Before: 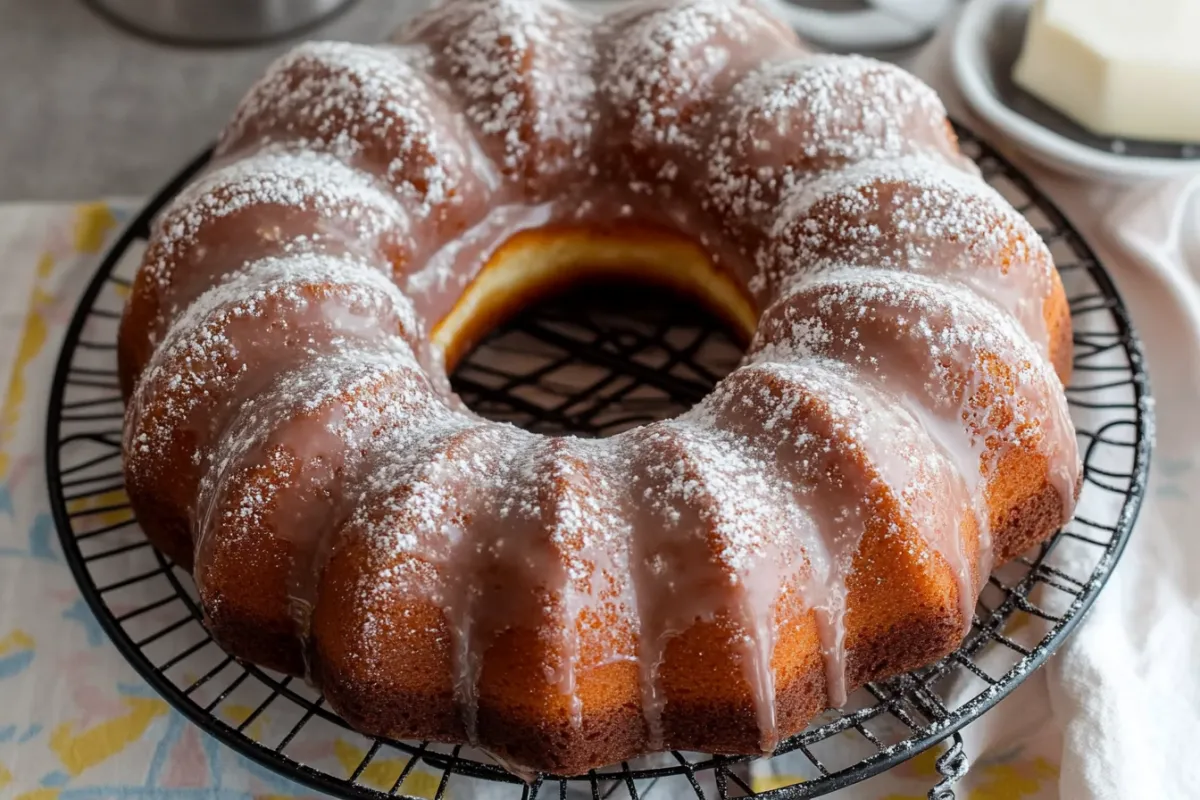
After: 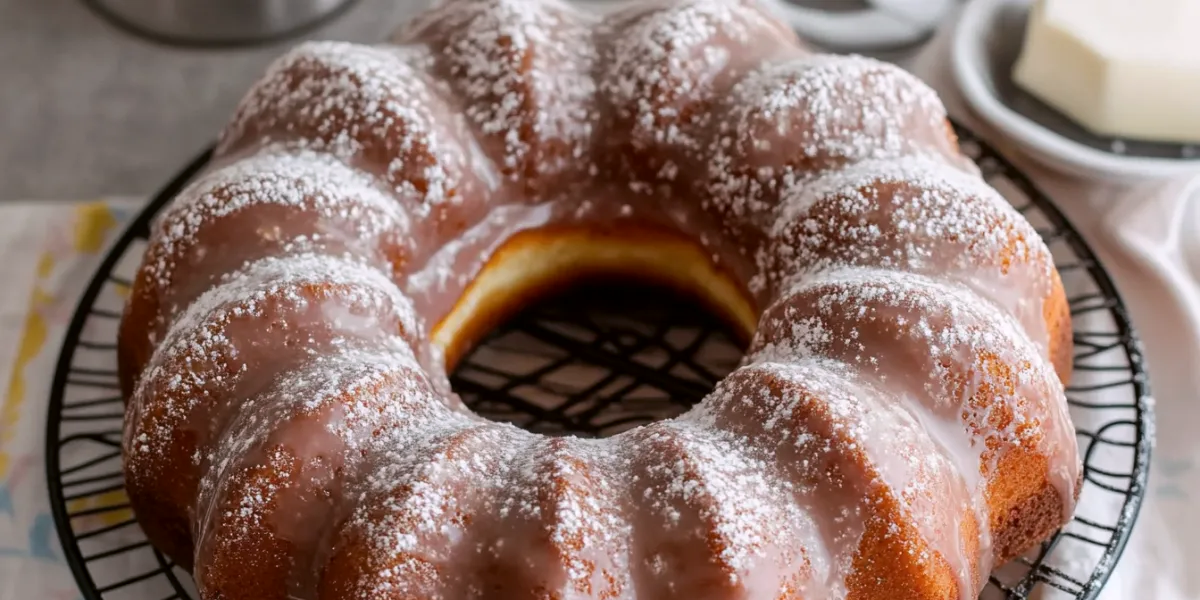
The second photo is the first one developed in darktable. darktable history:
crop: bottom 24.988%
color correction: highlights a* 3.12, highlights b* -1.55, shadows a* -0.101, shadows b* 2.52, saturation 0.98
